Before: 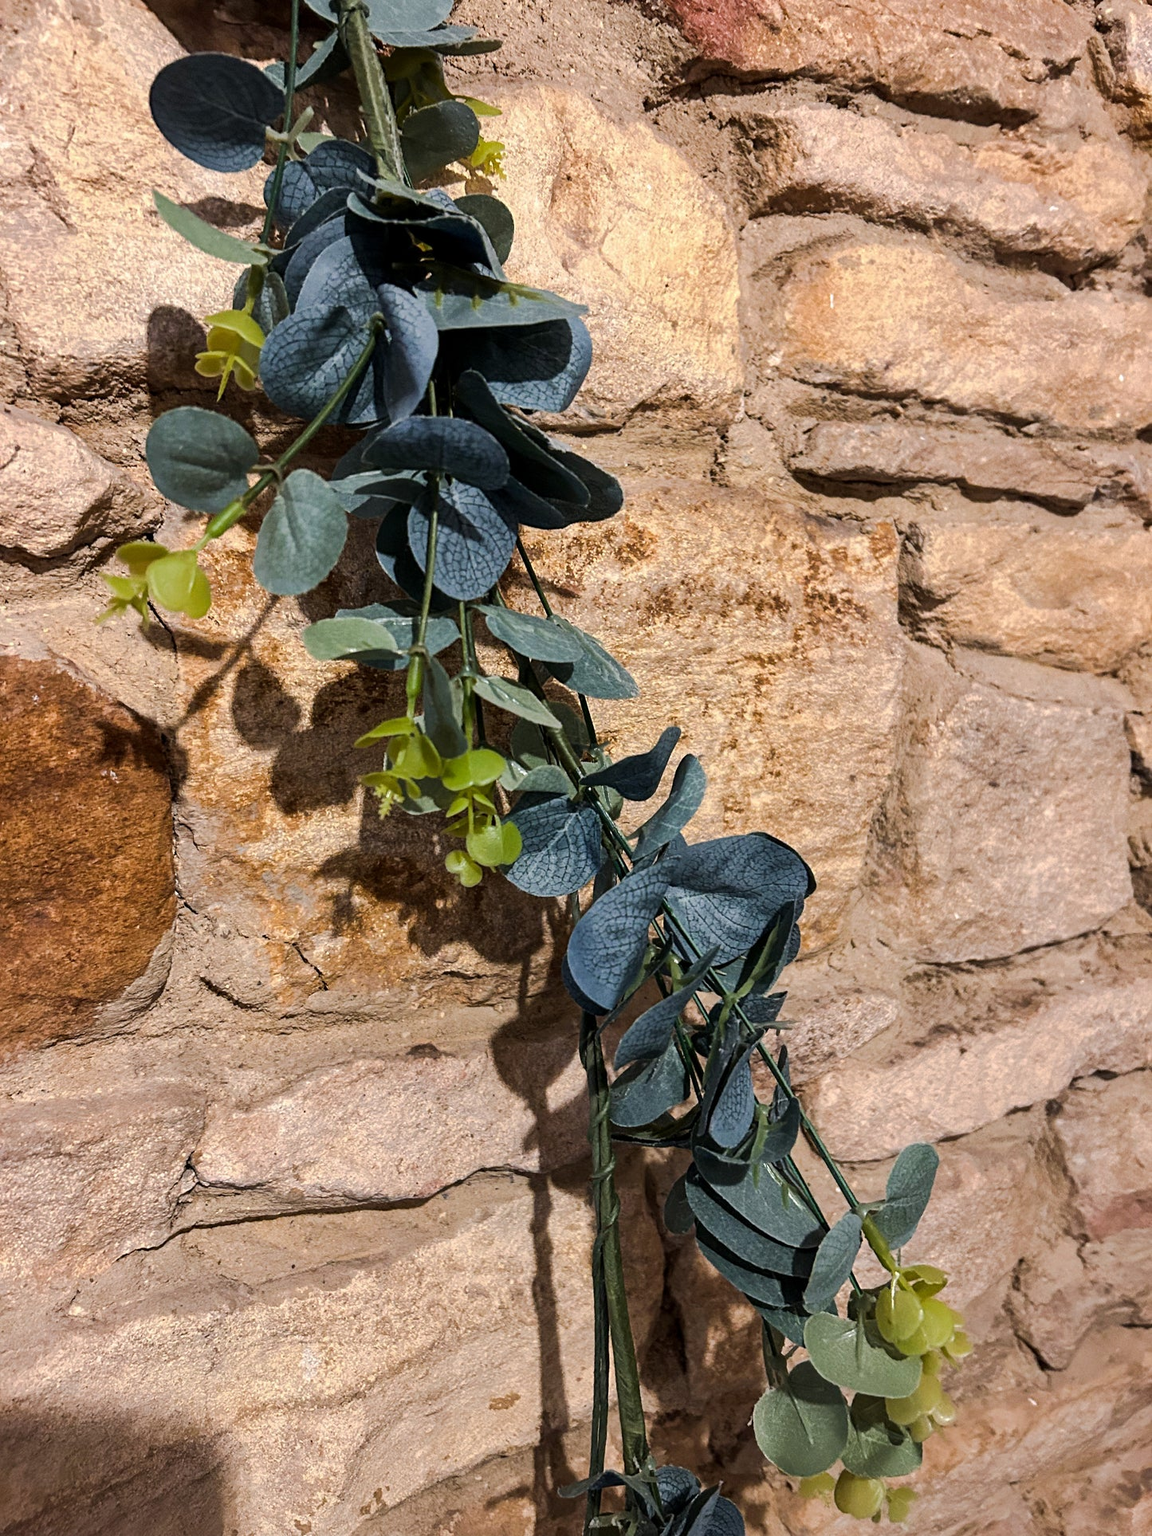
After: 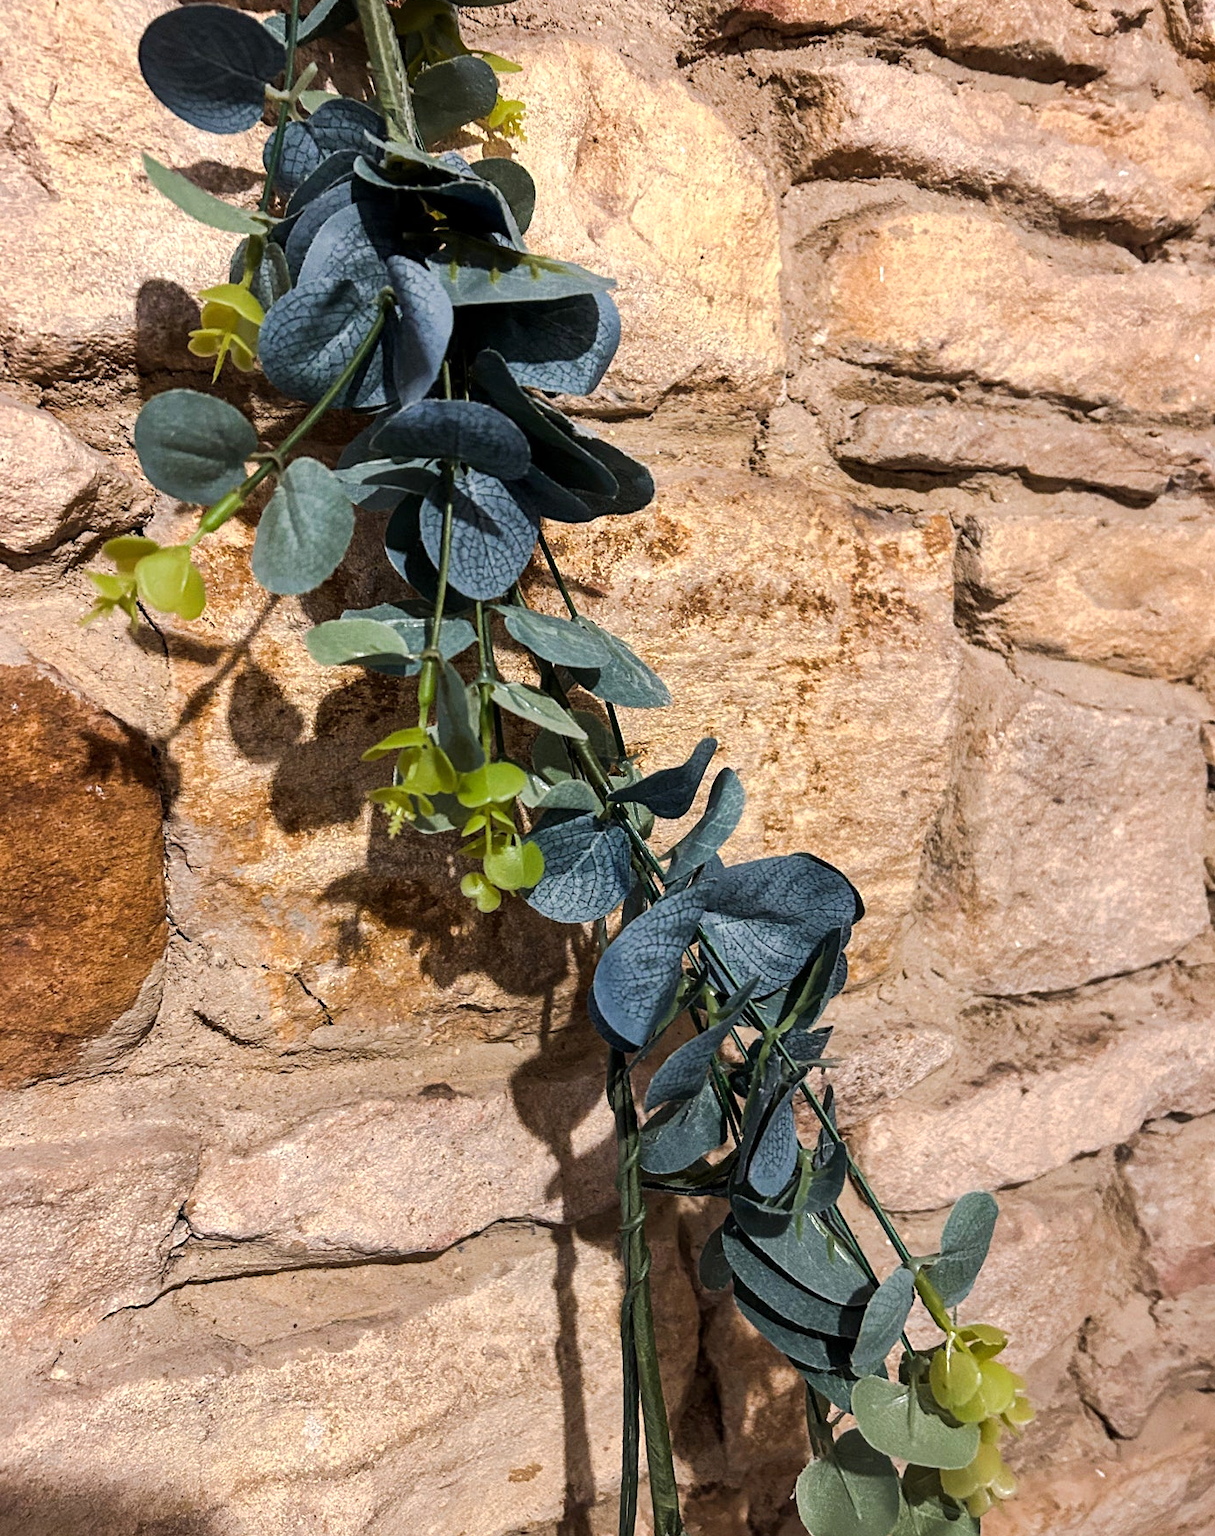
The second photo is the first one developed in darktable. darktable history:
crop: left 1.964%, top 3.251%, right 1.122%, bottom 4.933%
exposure: exposure 0.217 EV, compensate highlight preservation false
